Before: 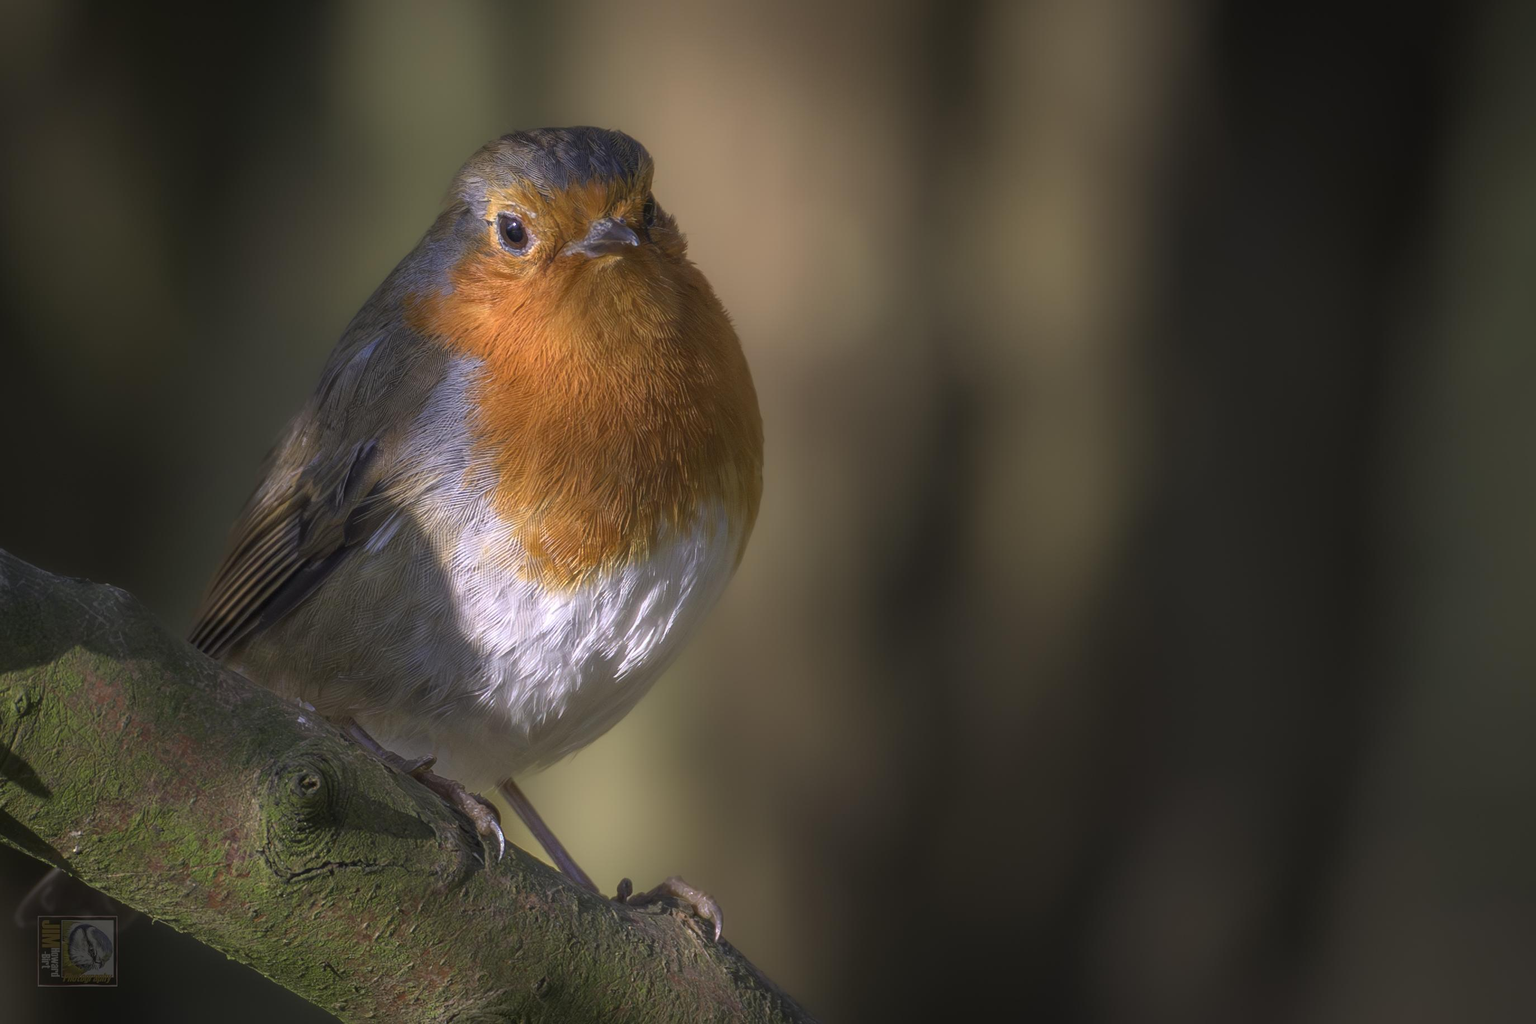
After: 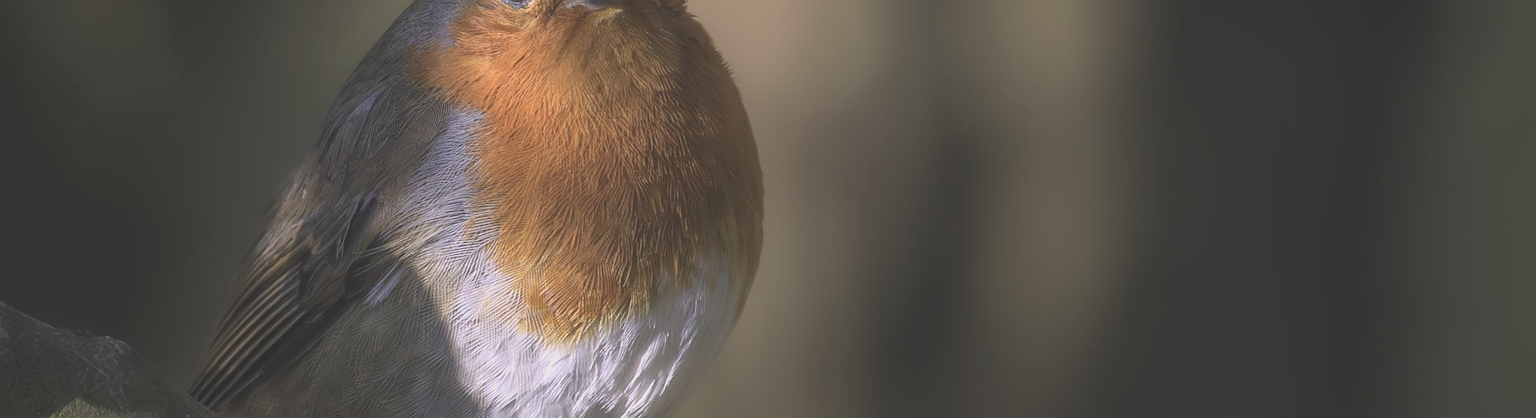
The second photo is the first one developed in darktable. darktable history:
exposure: black level correction -0.038, exposure -0.497 EV, compensate highlight preservation false
crop and rotate: top 24.225%, bottom 34.843%
sharpen: amount 0.213
tone curve: curves: ch0 [(0, 0) (0.004, 0.001) (0.133, 0.112) (0.325, 0.362) (0.832, 0.893) (1, 1)], color space Lab, independent channels, preserve colors none
